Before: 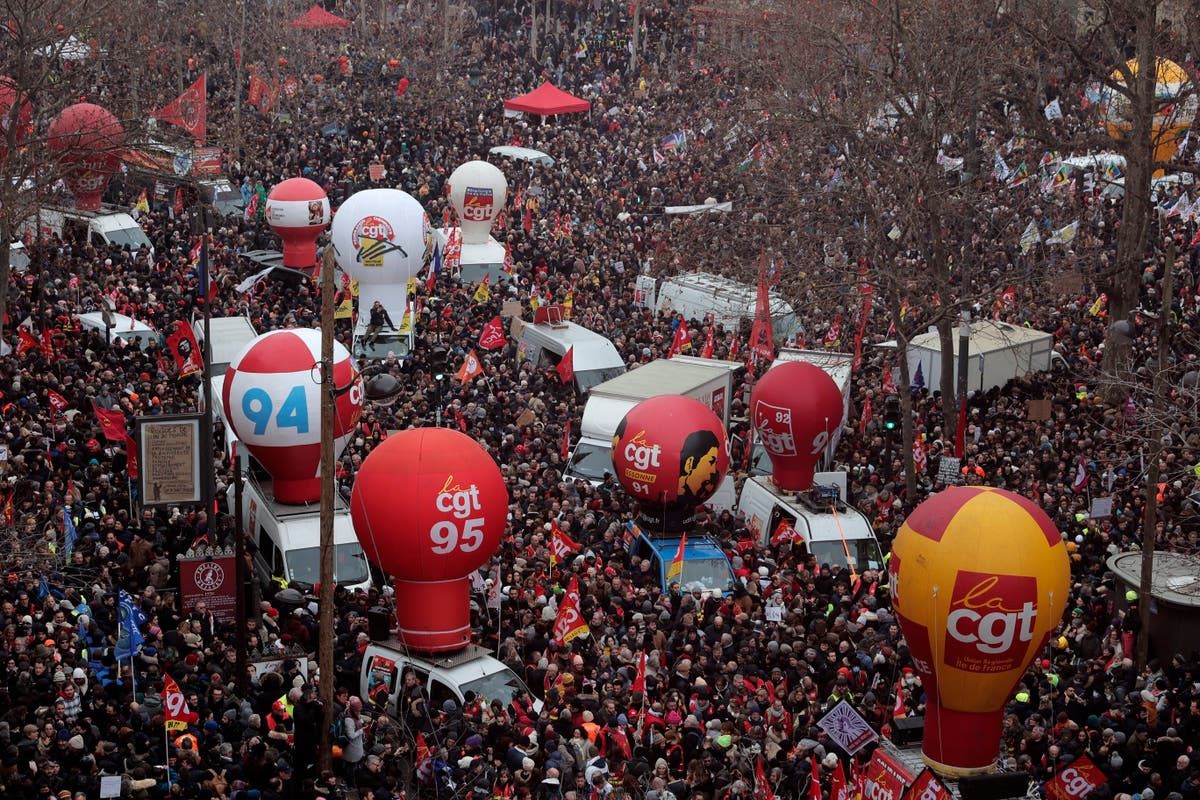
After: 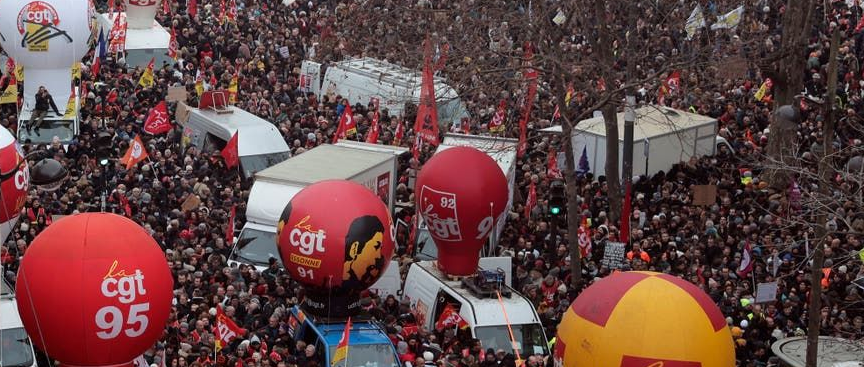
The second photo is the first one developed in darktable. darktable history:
crop and rotate: left 27.938%, top 27.046%, bottom 27.046%
bloom: size 9%, threshold 100%, strength 7%
